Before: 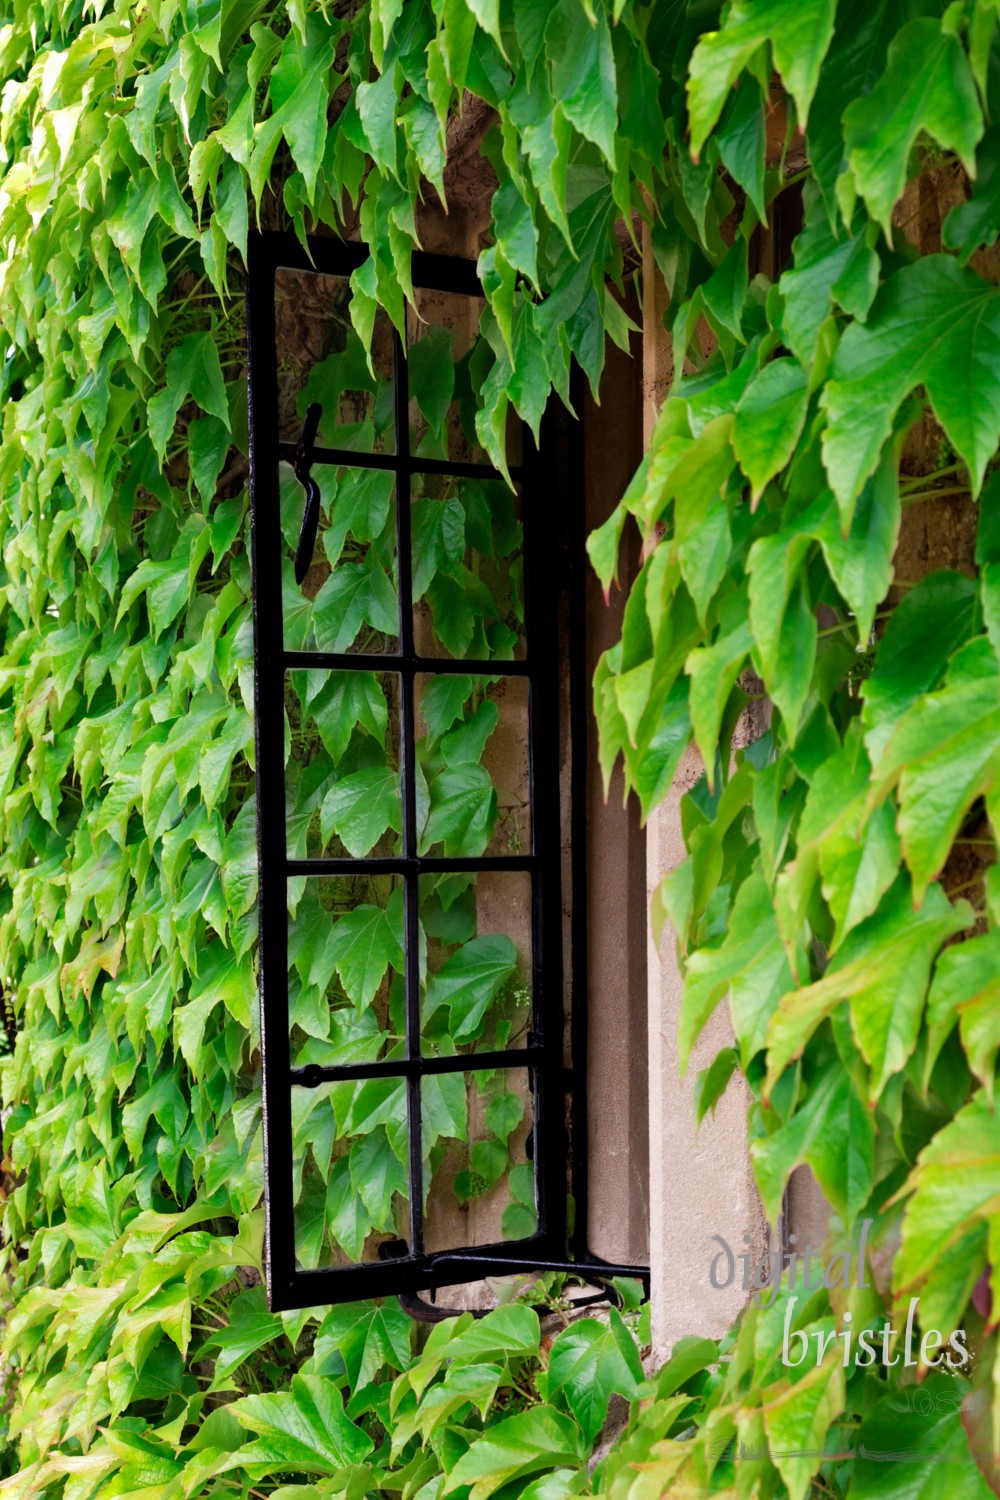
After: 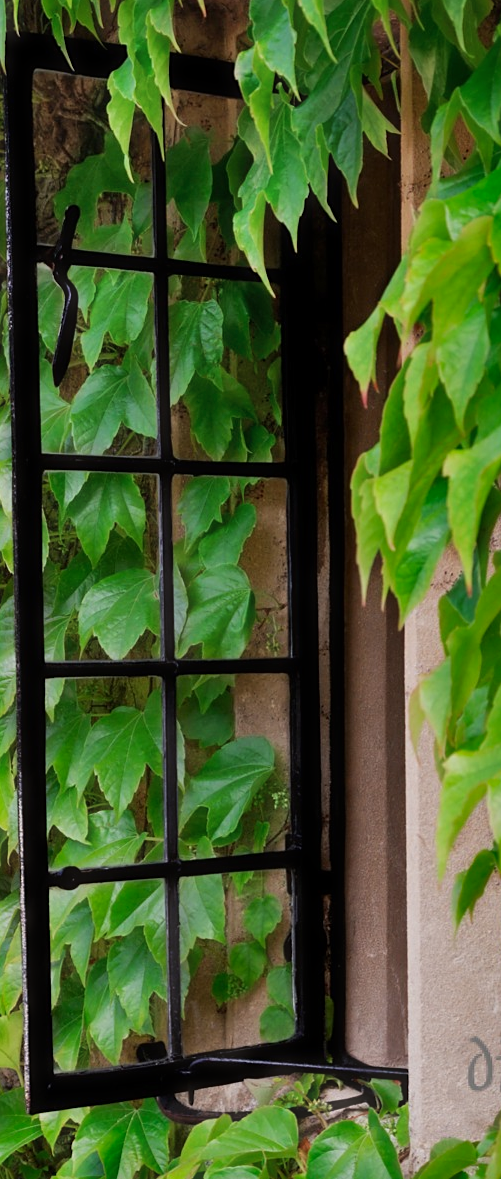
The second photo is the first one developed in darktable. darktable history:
crop and rotate: angle 0.02°, left 24.216%, top 13.231%, right 25.562%, bottom 8.091%
haze removal: strength -0.092, compatibility mode true, adaptive false
sharpen: amount 0.217
shadows and highlights: shadows 79.3, white point adjustment -9.24, highlights -61.2, soften with gaussian
